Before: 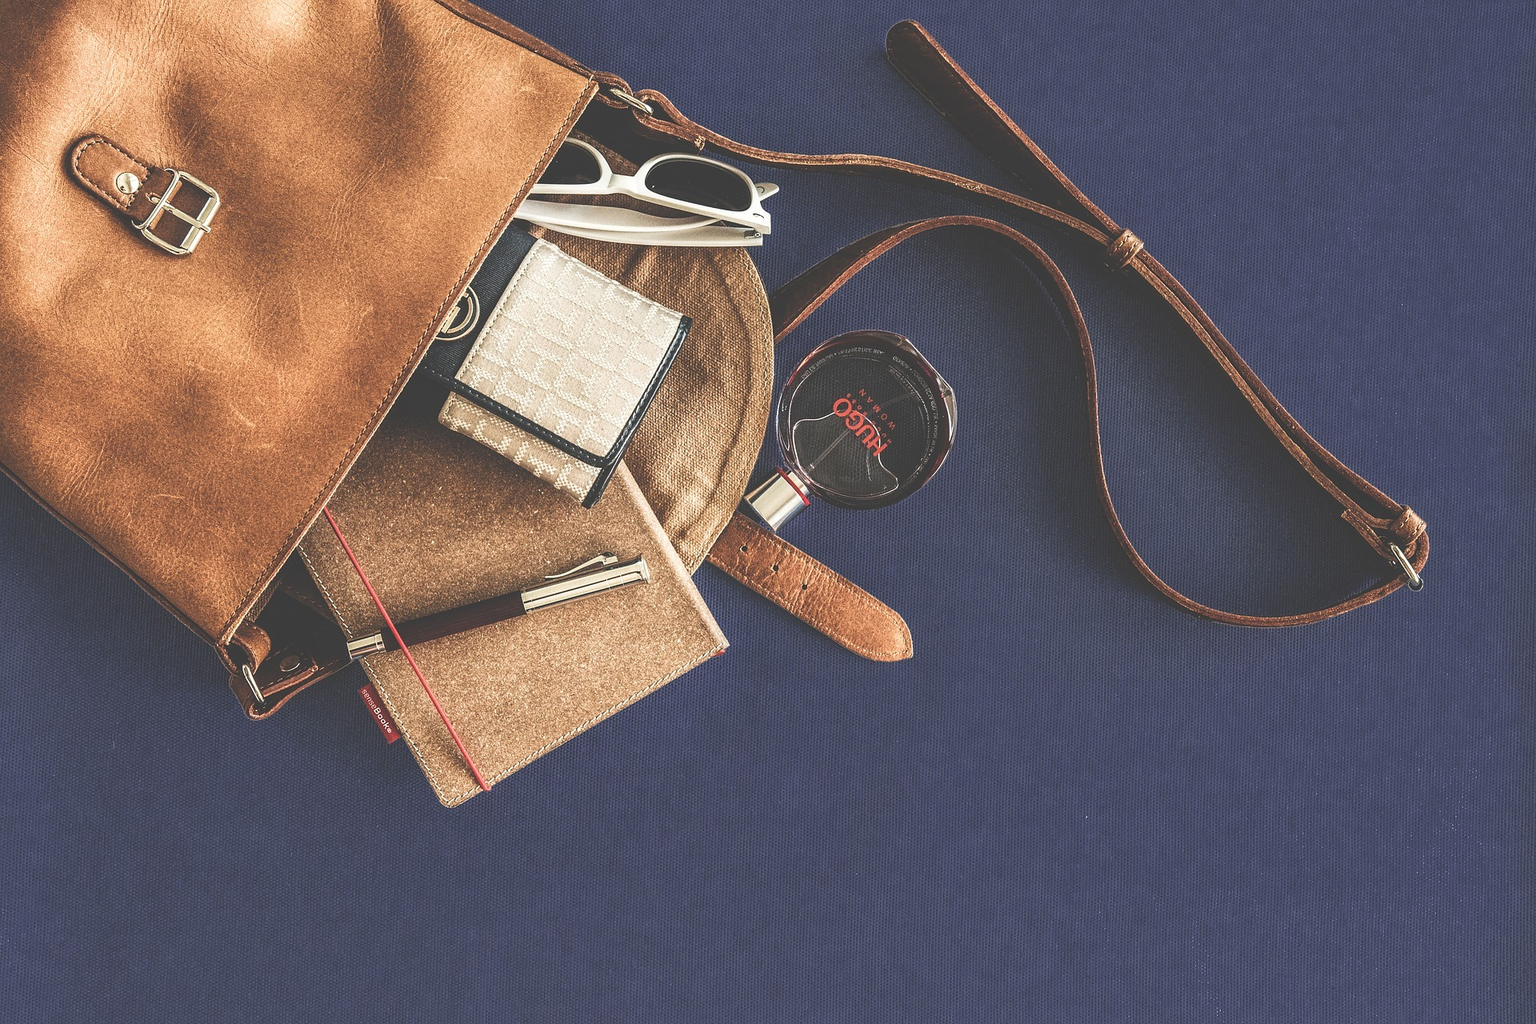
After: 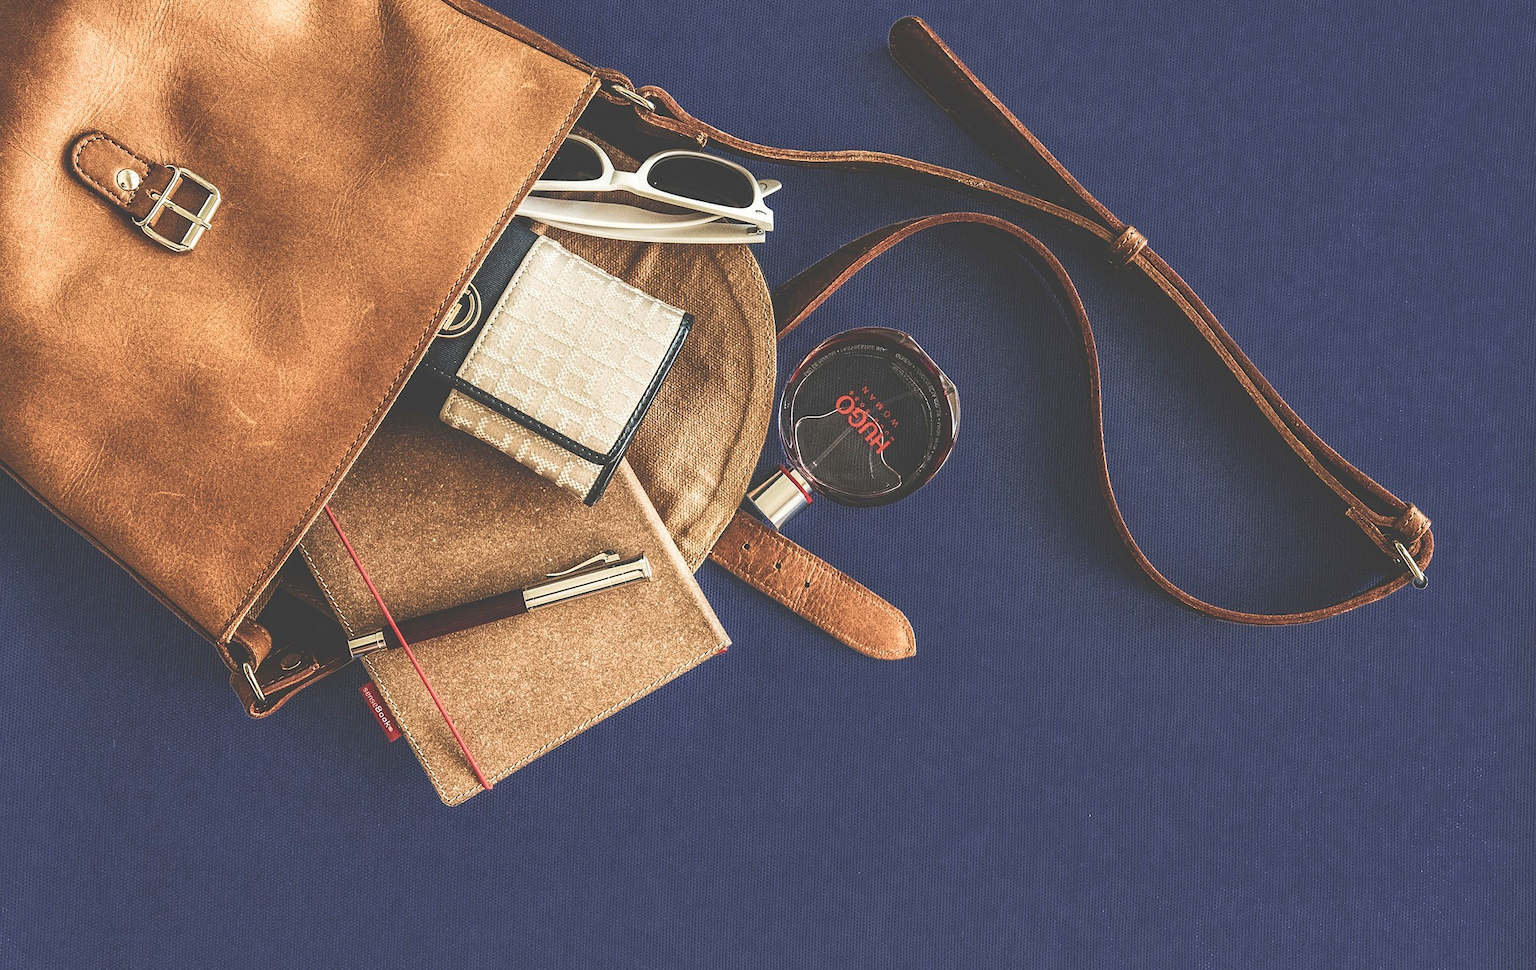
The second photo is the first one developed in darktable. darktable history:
crop: top 0.448%, right 0.264%, bottom 5.045%
velvia: on, module defaults
exposure: compensate highlight preservation false
